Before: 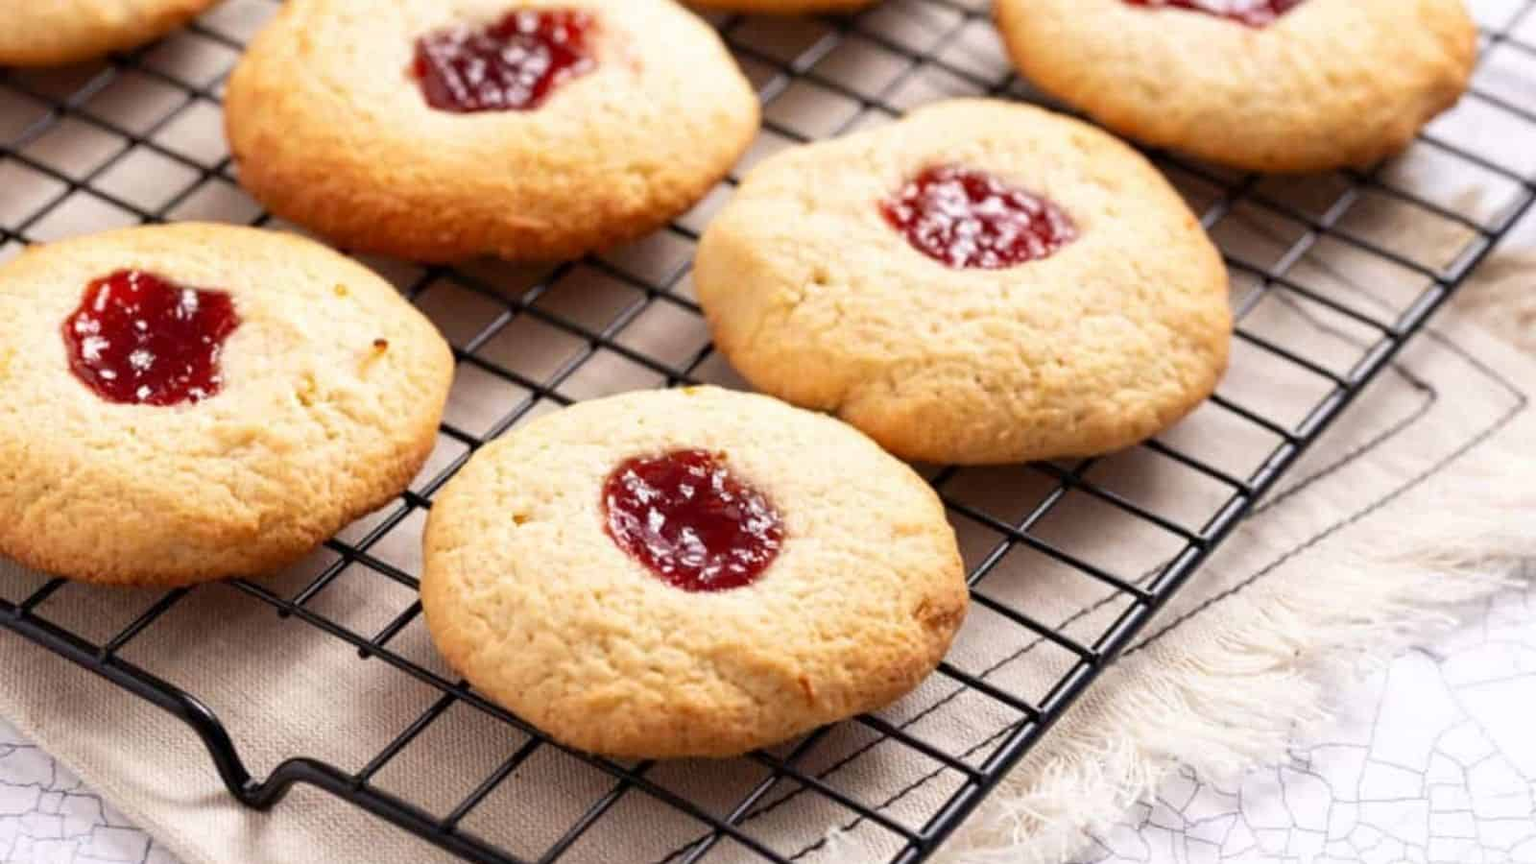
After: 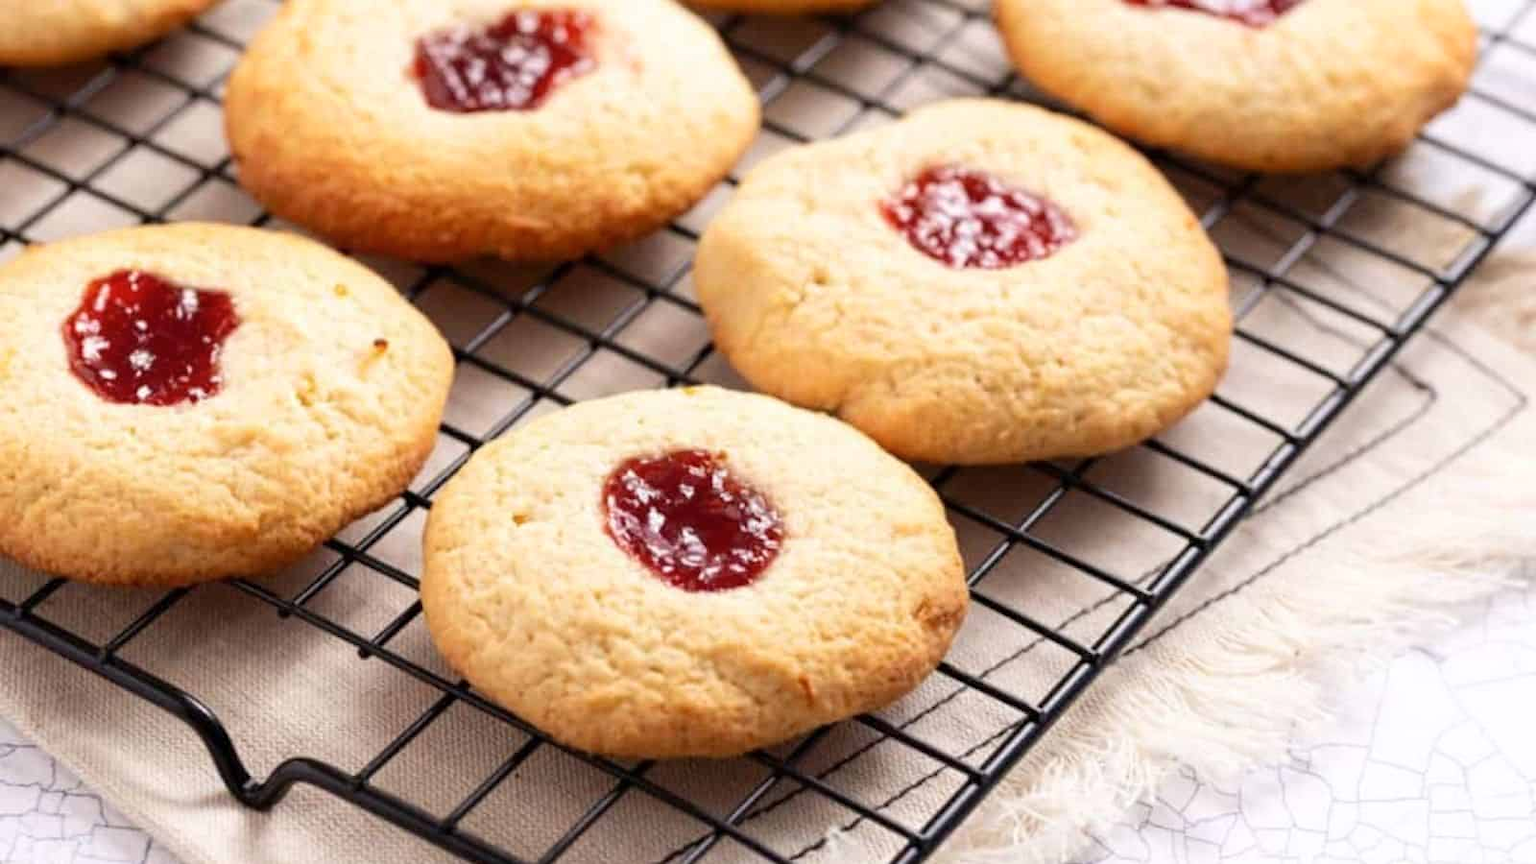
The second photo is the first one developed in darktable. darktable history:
shadows and highlights: shadows -68.74, highlights 36.12, soften with gaussian
